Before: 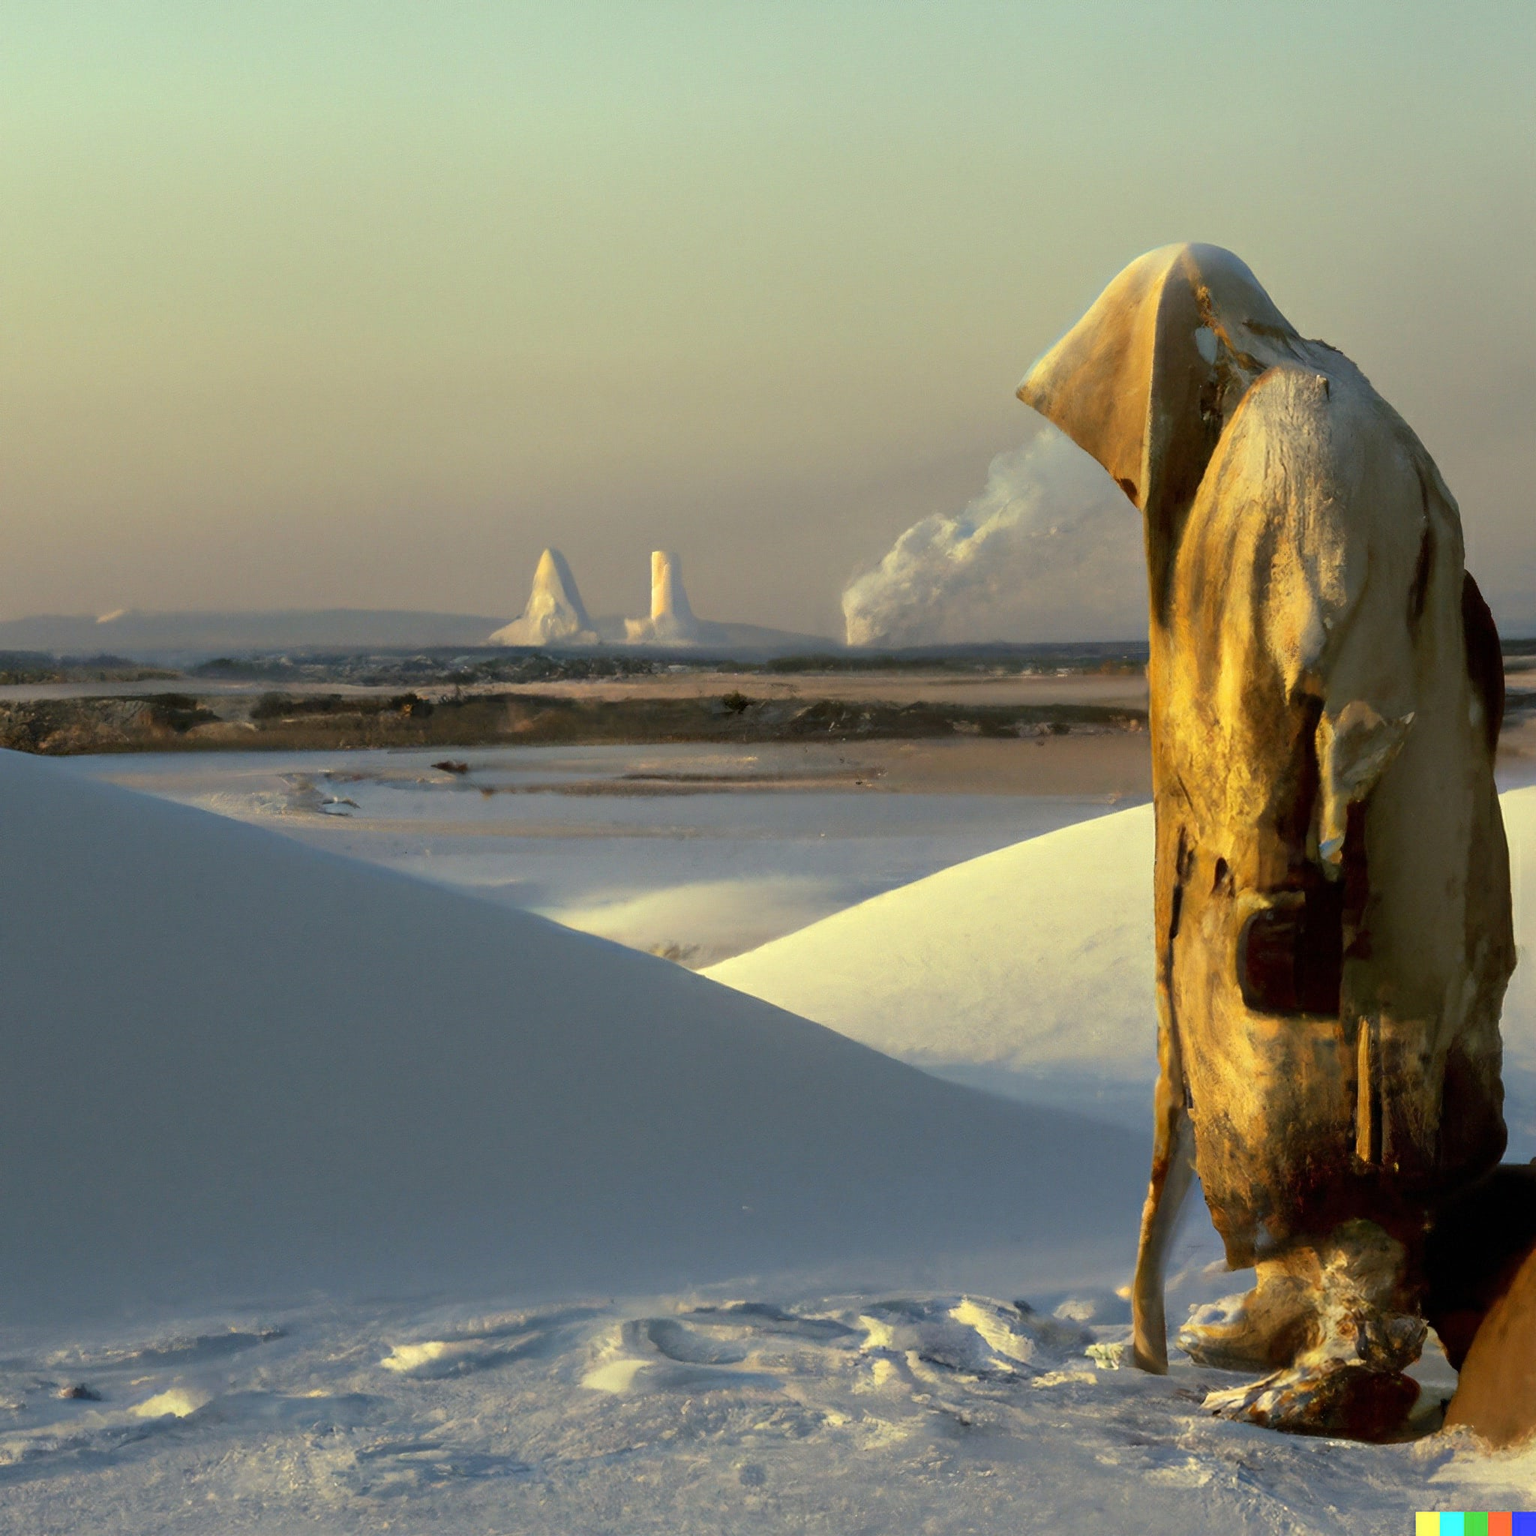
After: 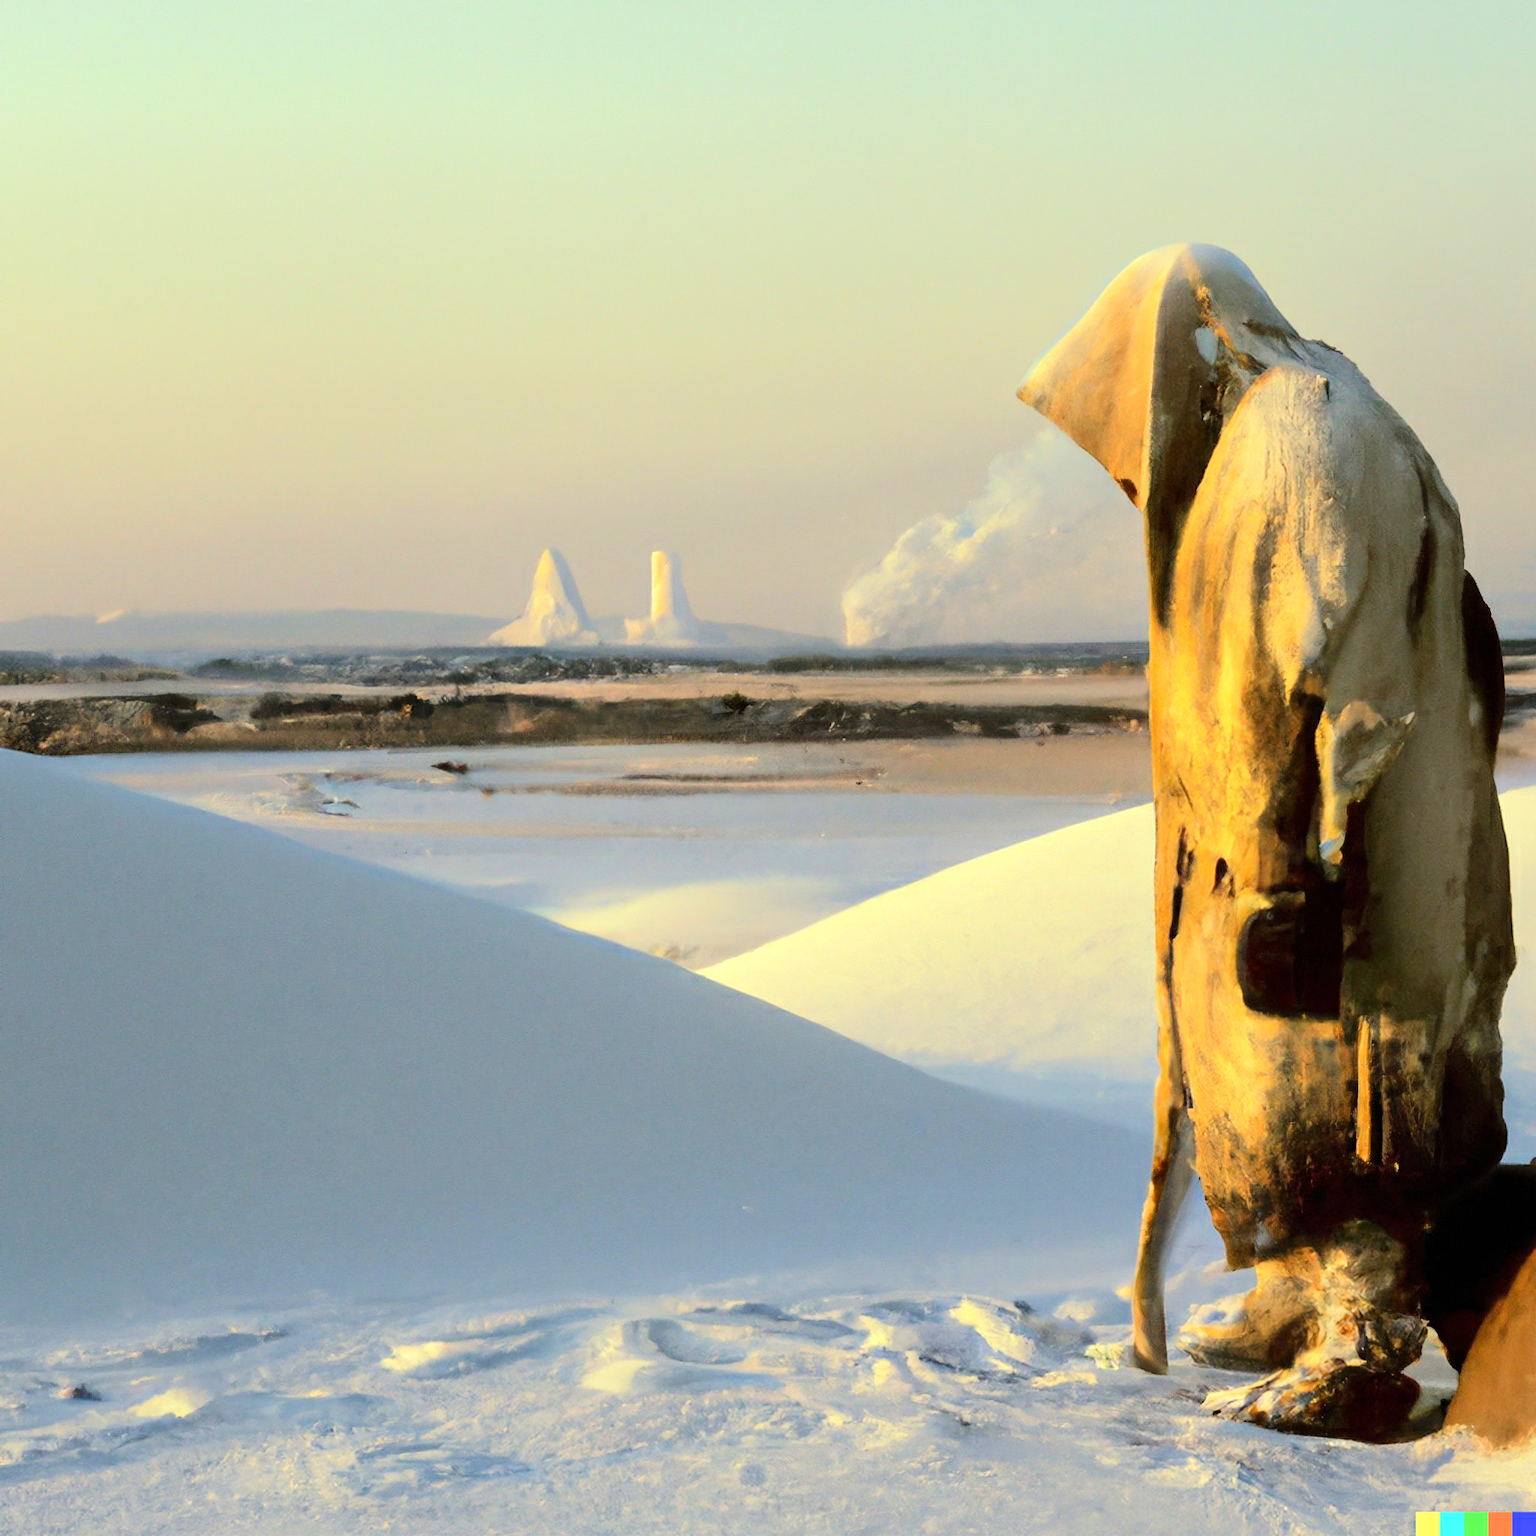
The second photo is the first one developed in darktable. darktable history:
color correction: highlights a* -0.113, highlights b* 0.125
tone equalizer: -7 EV 0.158 EV, -6 EV 0.632 EV, -5 EV 1.18 EV, -4 EV 1.31 EV, -3 EV 1.14 EV, -2 EV 0.6 EV, -1 EV 0.159 EV, edges refinement/feathering 500, mask exposure compensation -1.57 EV, preserve details no
